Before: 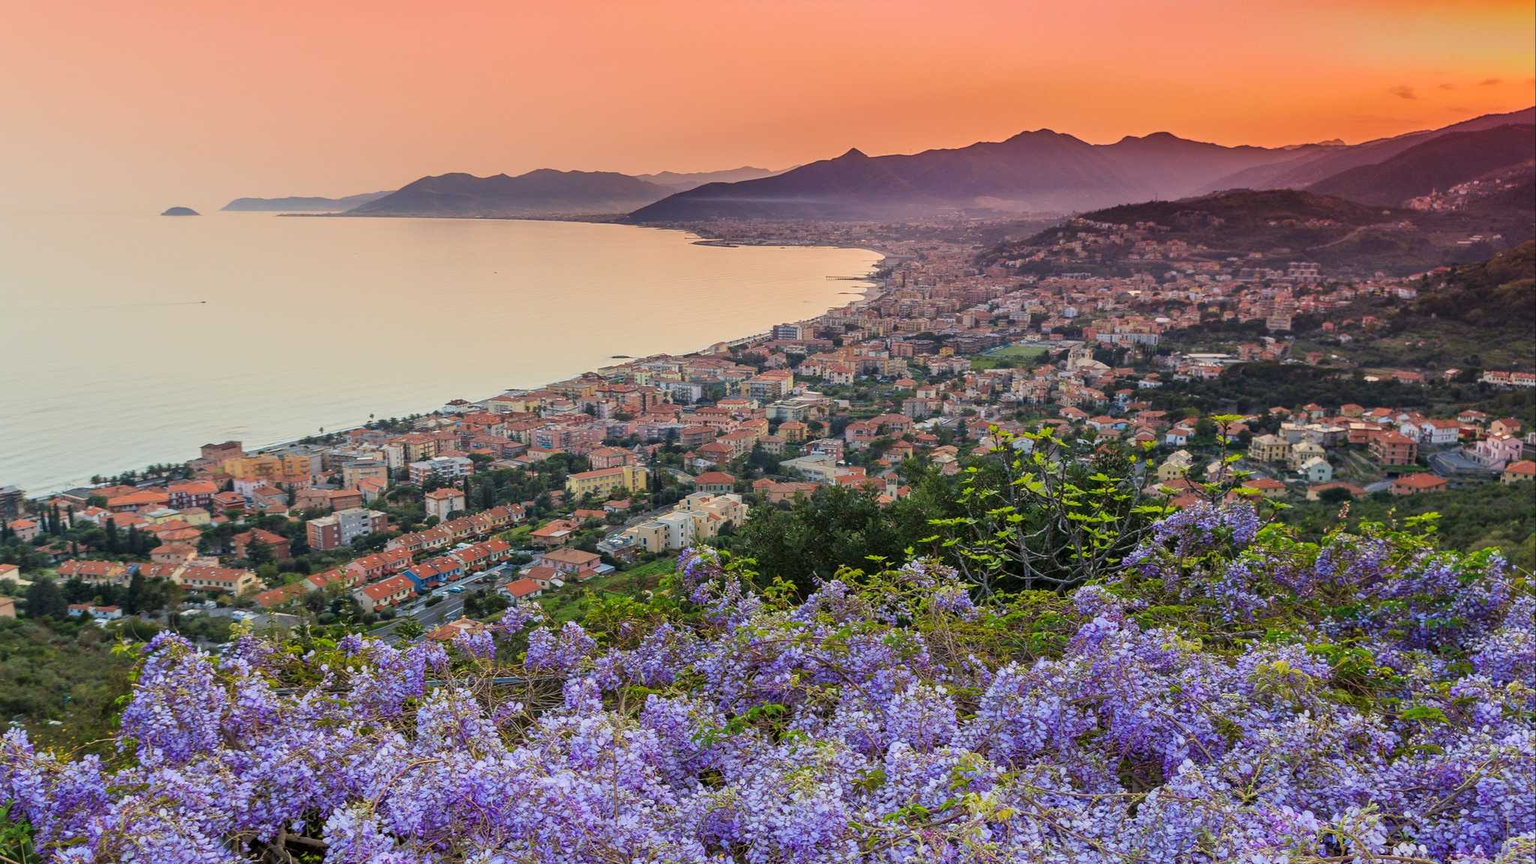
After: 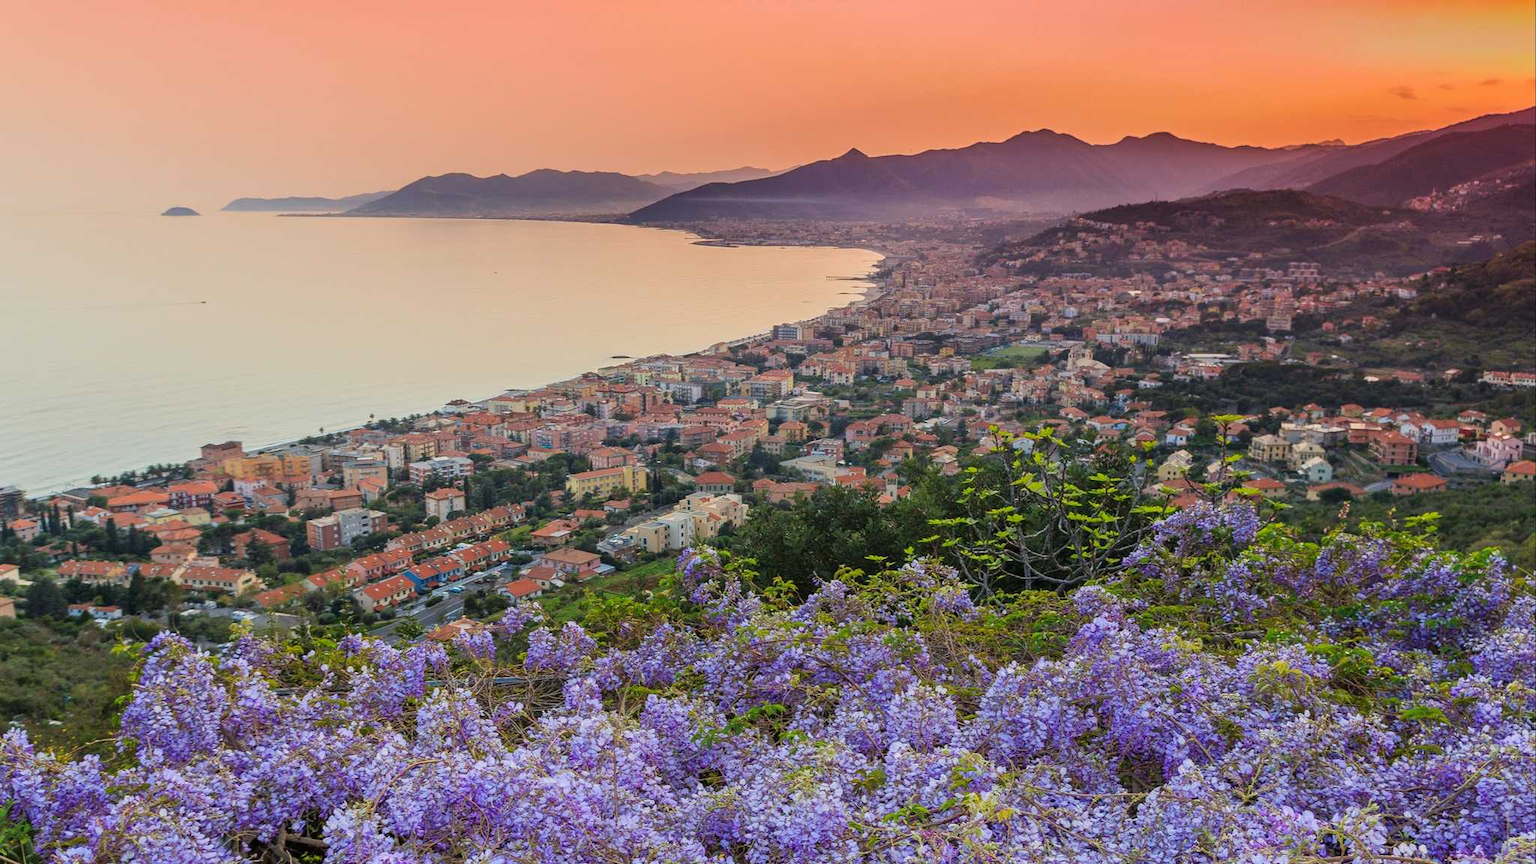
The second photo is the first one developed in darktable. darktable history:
local contrast: mode bilateral grid, contrast 99, coarseness 100, detail 91%, midtone range 0.2
